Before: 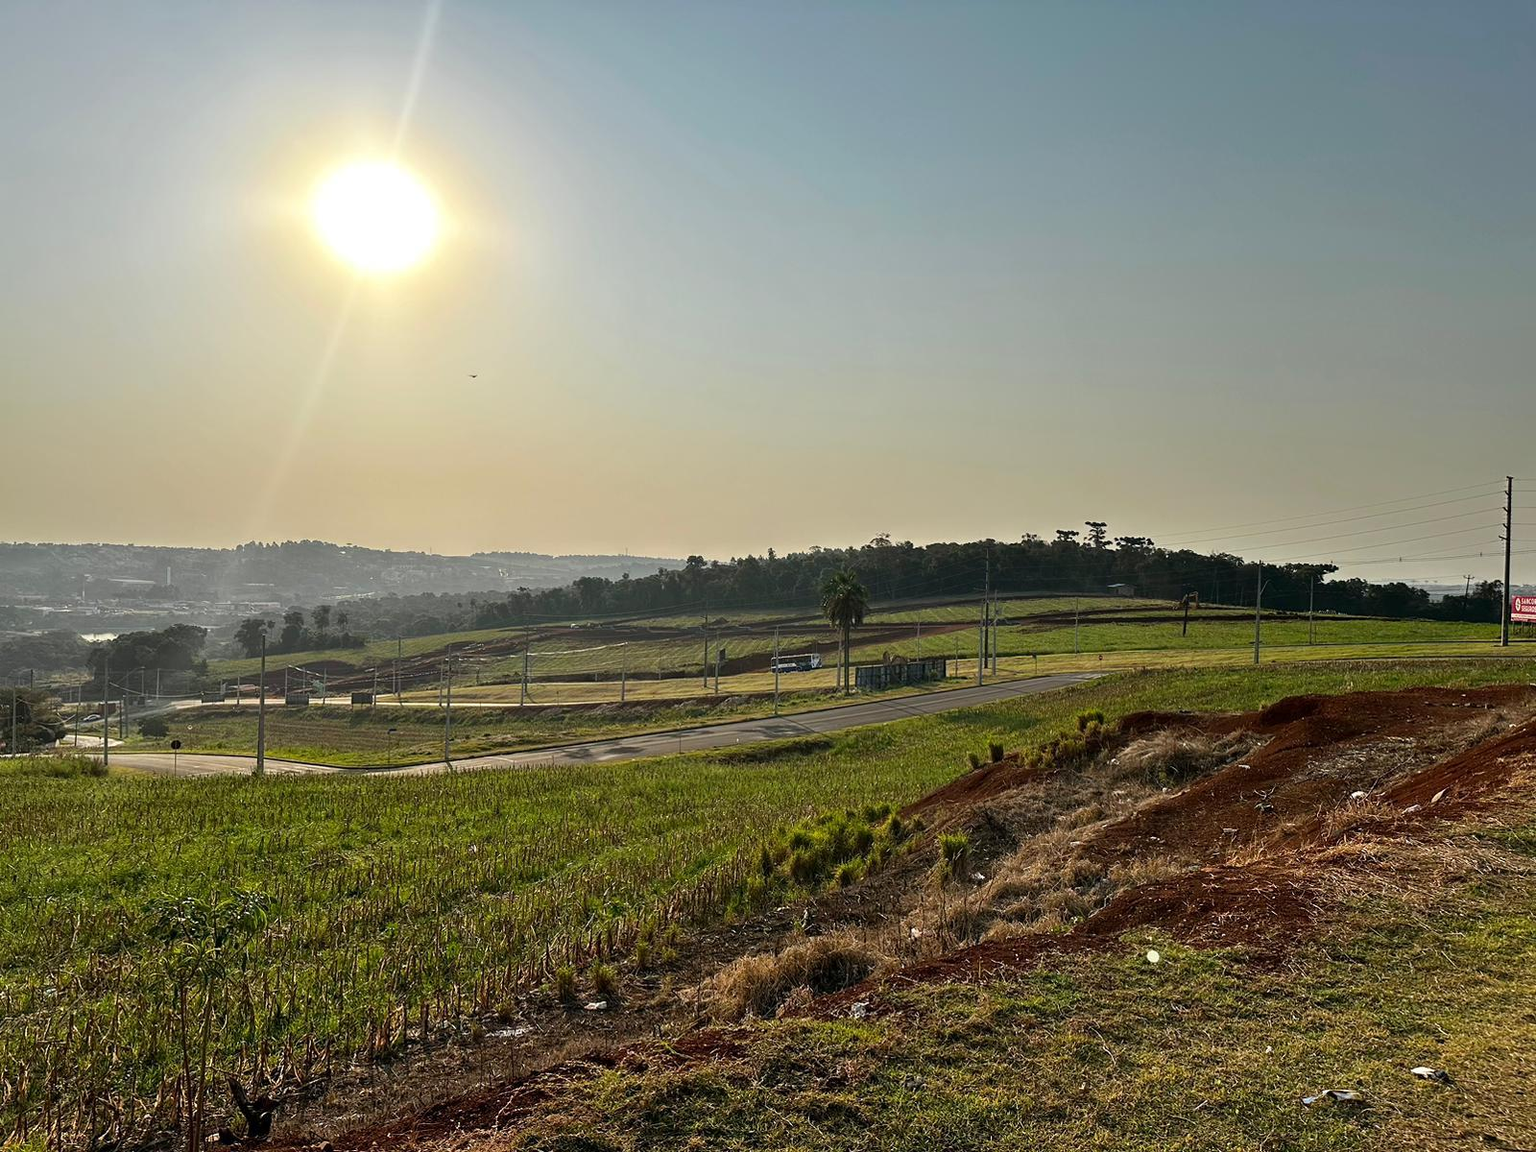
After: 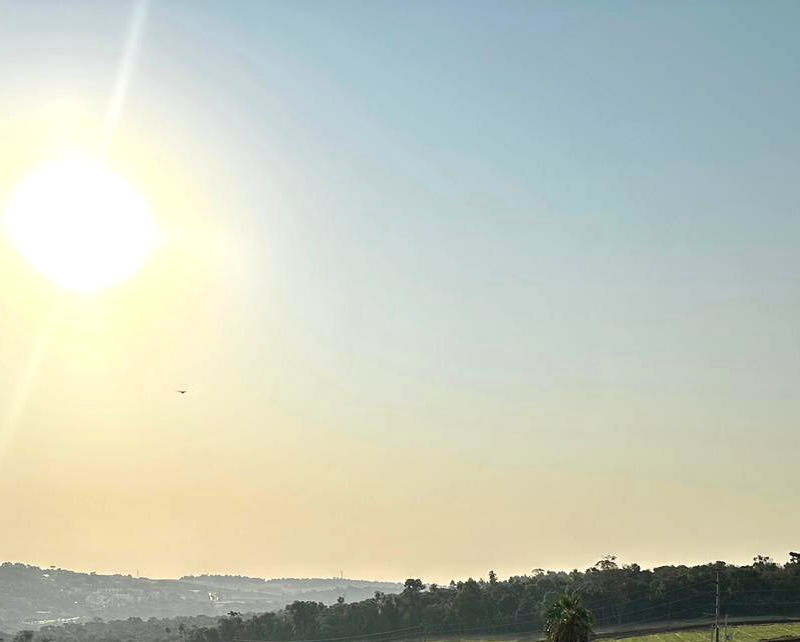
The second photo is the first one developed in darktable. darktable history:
exposure: black level correction 0.001, exposure 0.498 EV, compensate highlight preservation false
crop: left 19.445%, right 30.511%, bottom 46.441%
